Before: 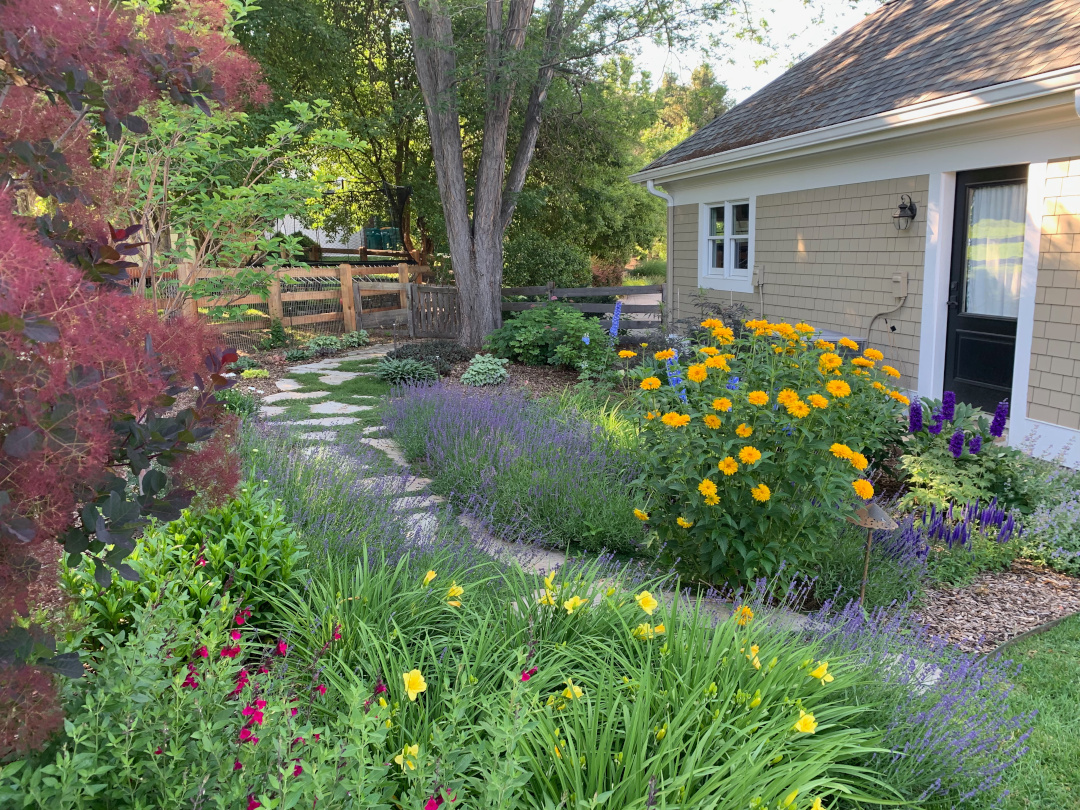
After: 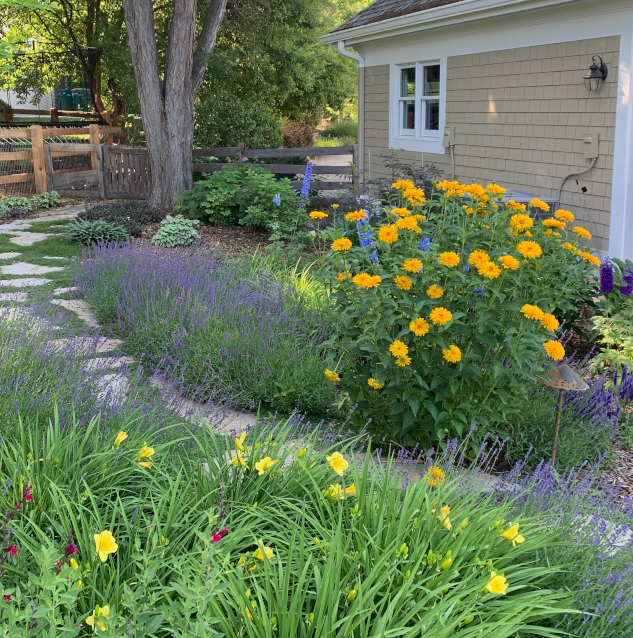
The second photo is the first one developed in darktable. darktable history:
crop and rotate: left 28.693%, top 17.255%, right 12.685%, bottom 3.921%
